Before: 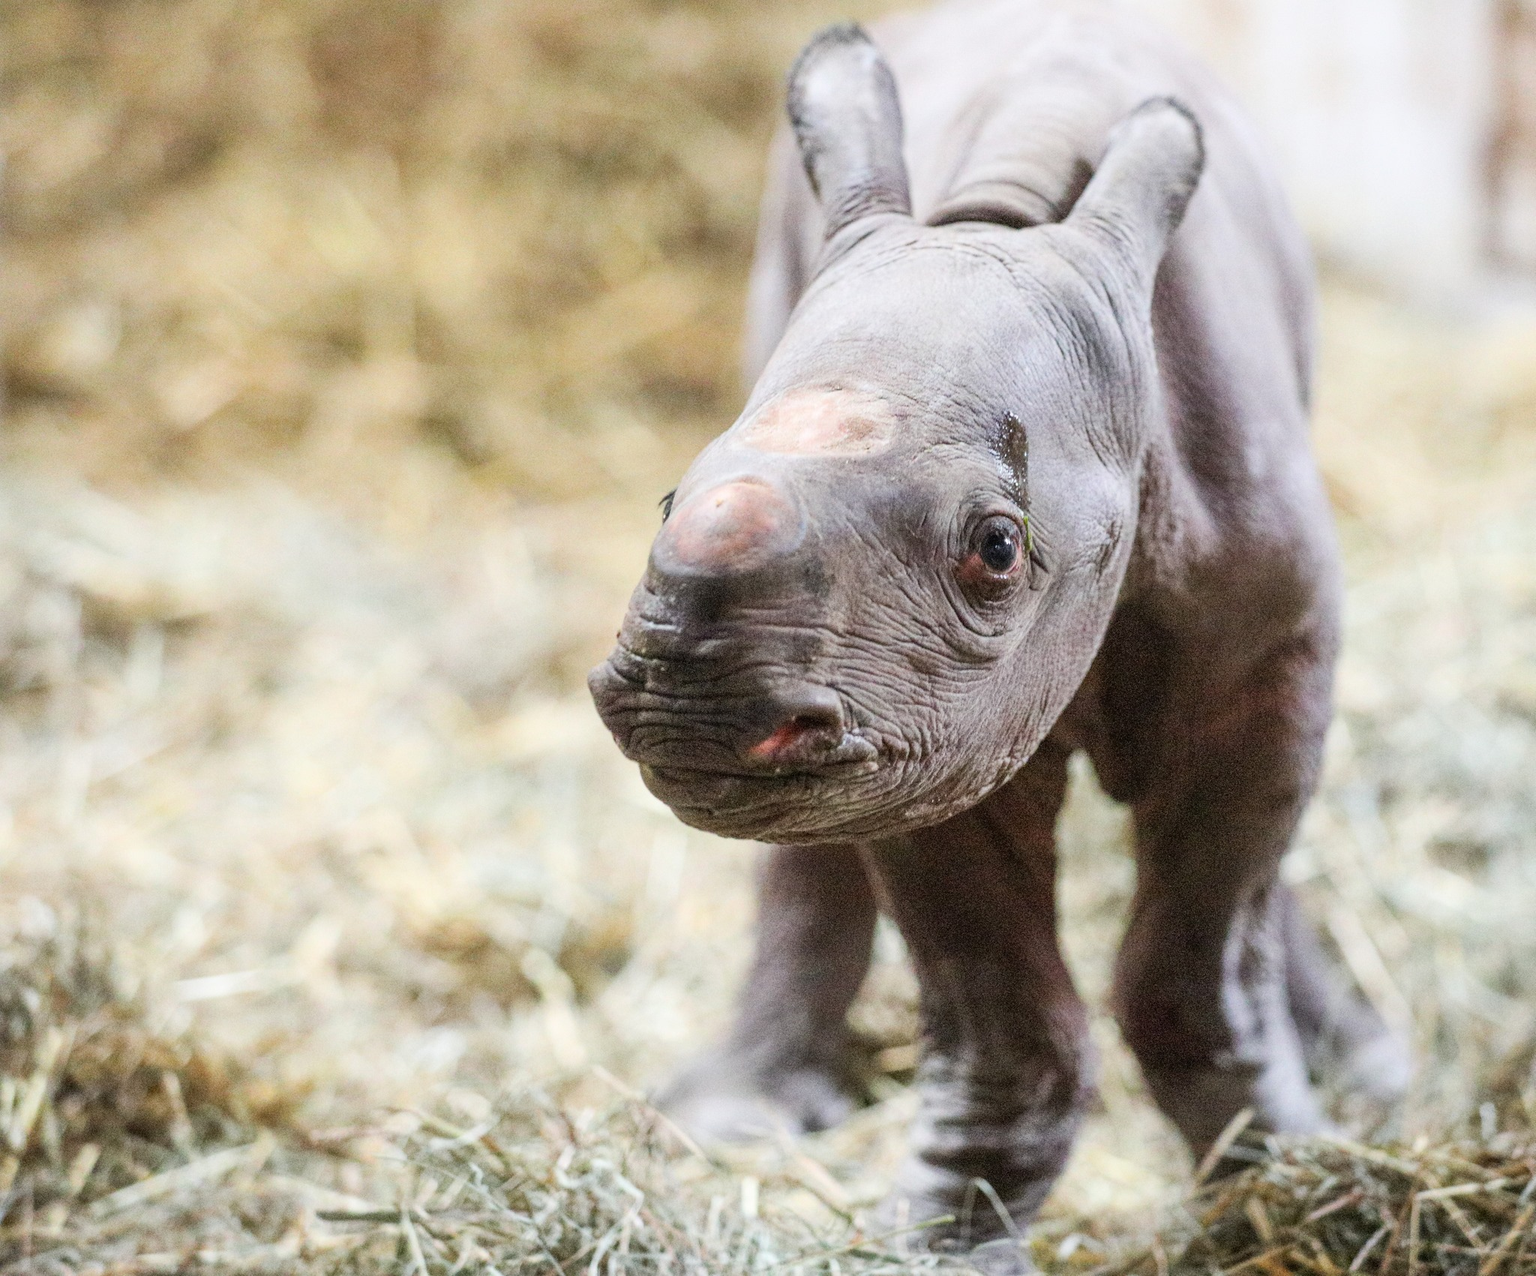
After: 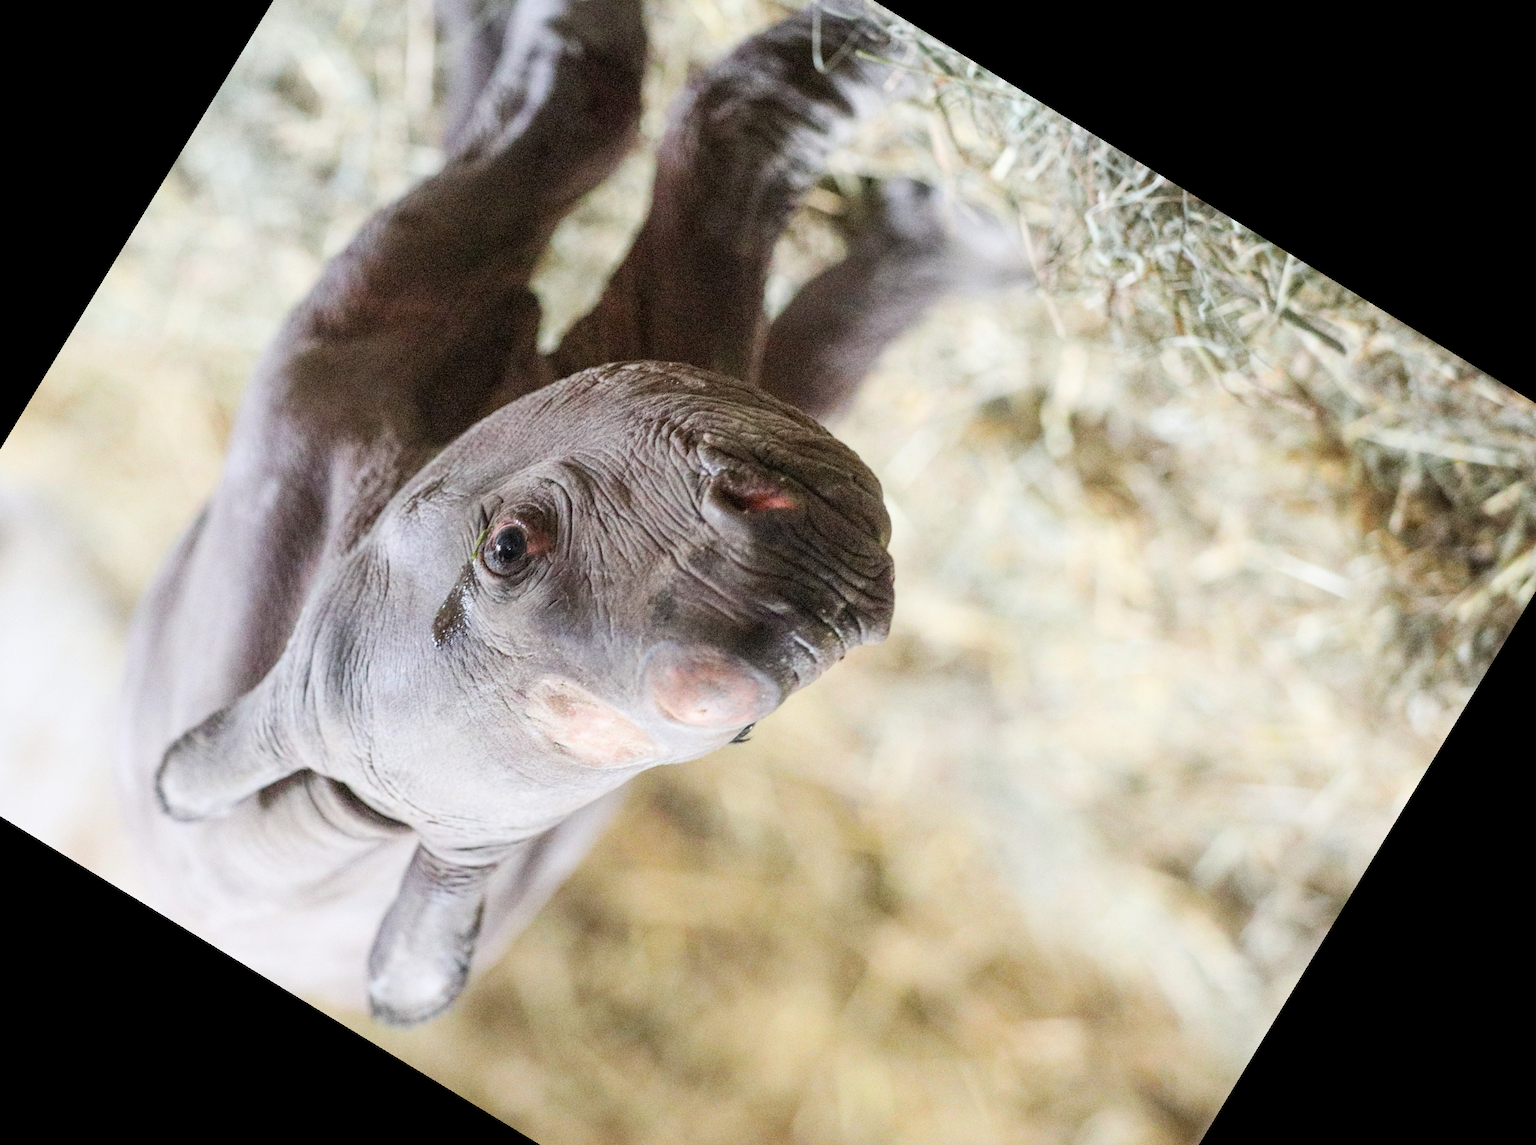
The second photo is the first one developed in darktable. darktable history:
color balance: on, module defaults
crop and rotate: angle 148.68°, left 9.111%, top 15.603%, right 4.588%, bottom 17.041%
